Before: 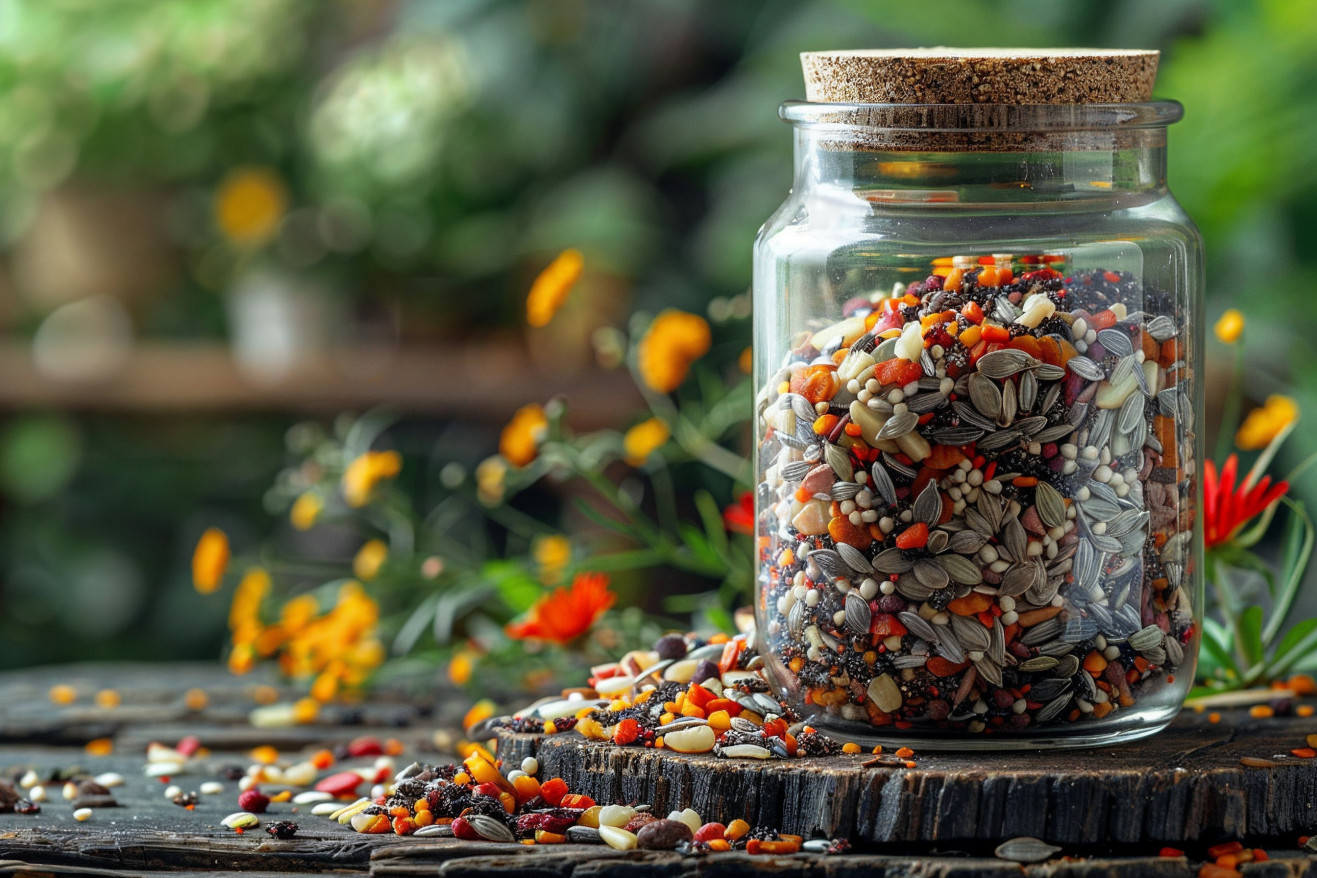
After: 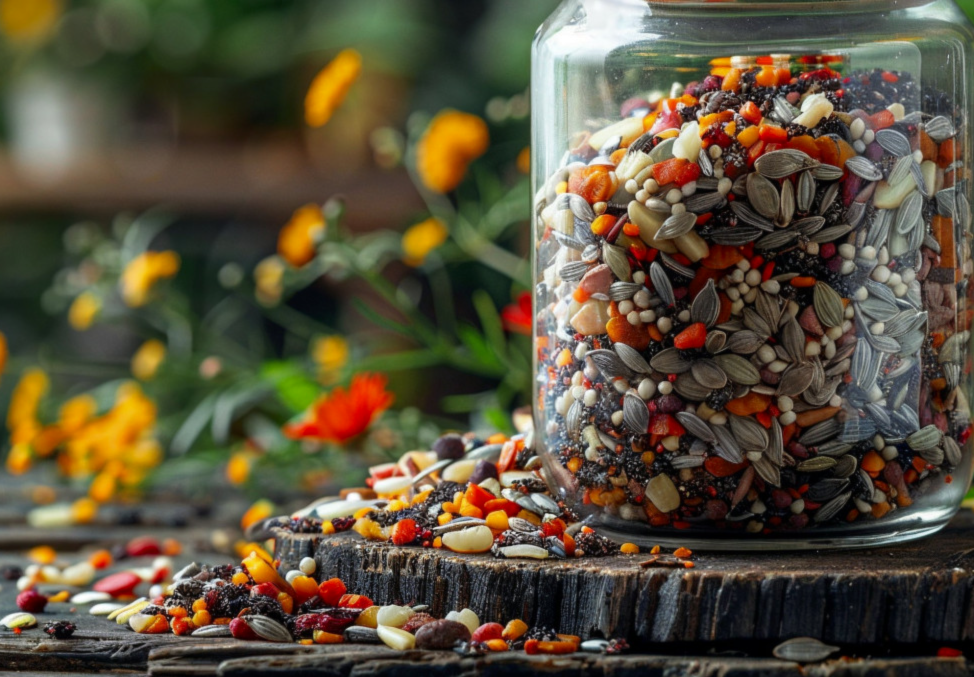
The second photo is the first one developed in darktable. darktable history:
crop: left 16.871%, top 22.857%, right 9.116%
contrast brightness saturation: contrast 0.03, brightness -0.04
lowpass: radius 0.5, unbound 0
